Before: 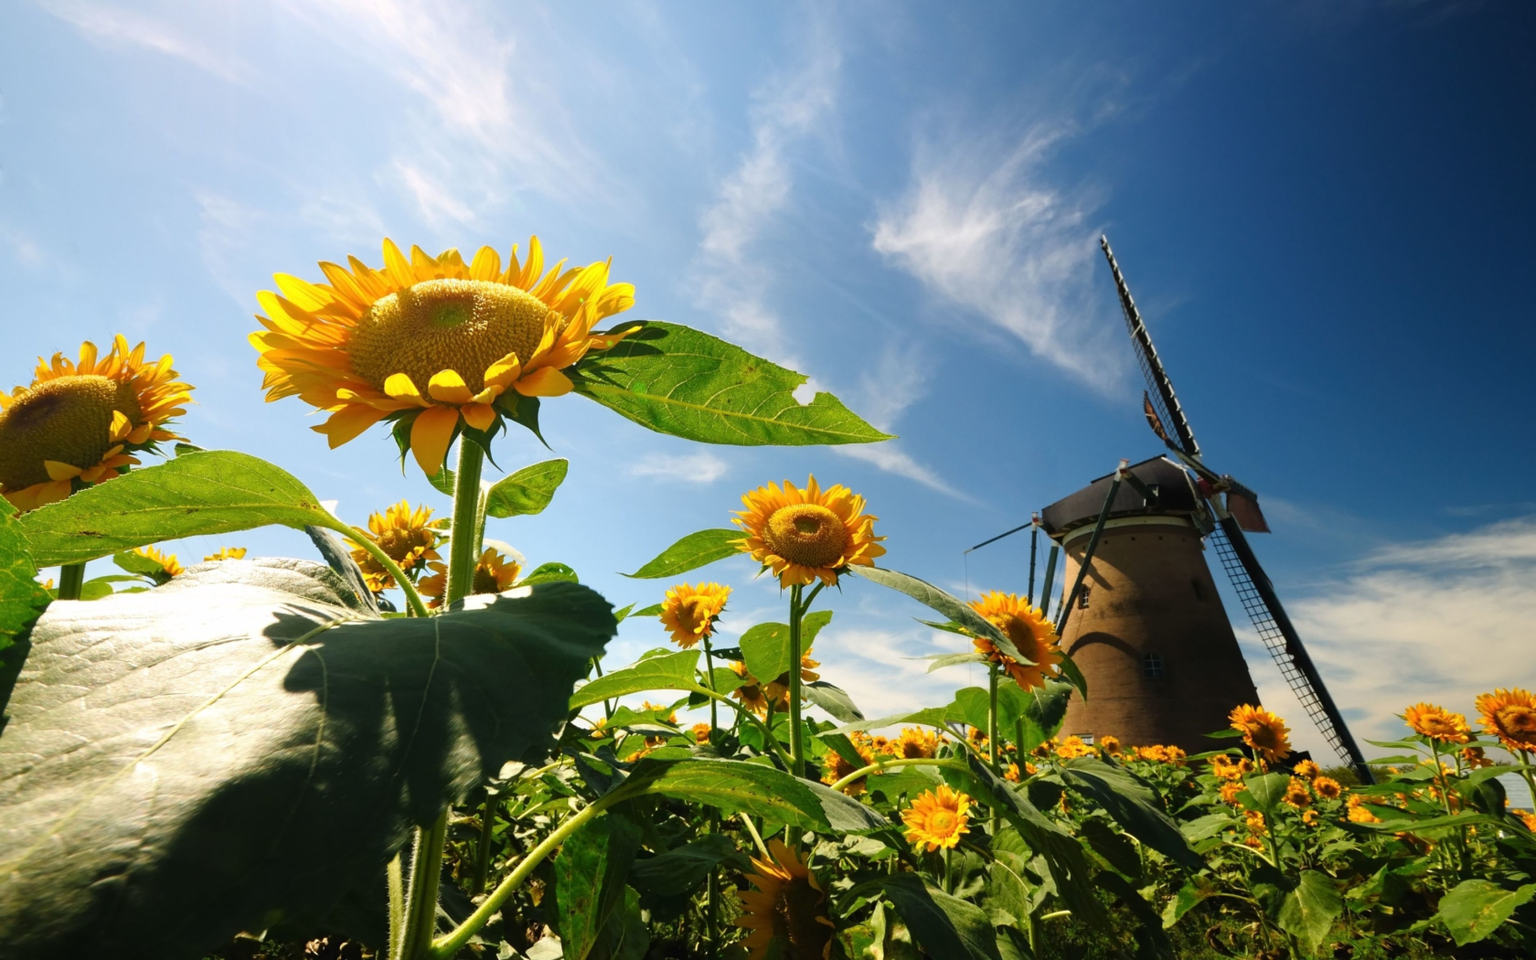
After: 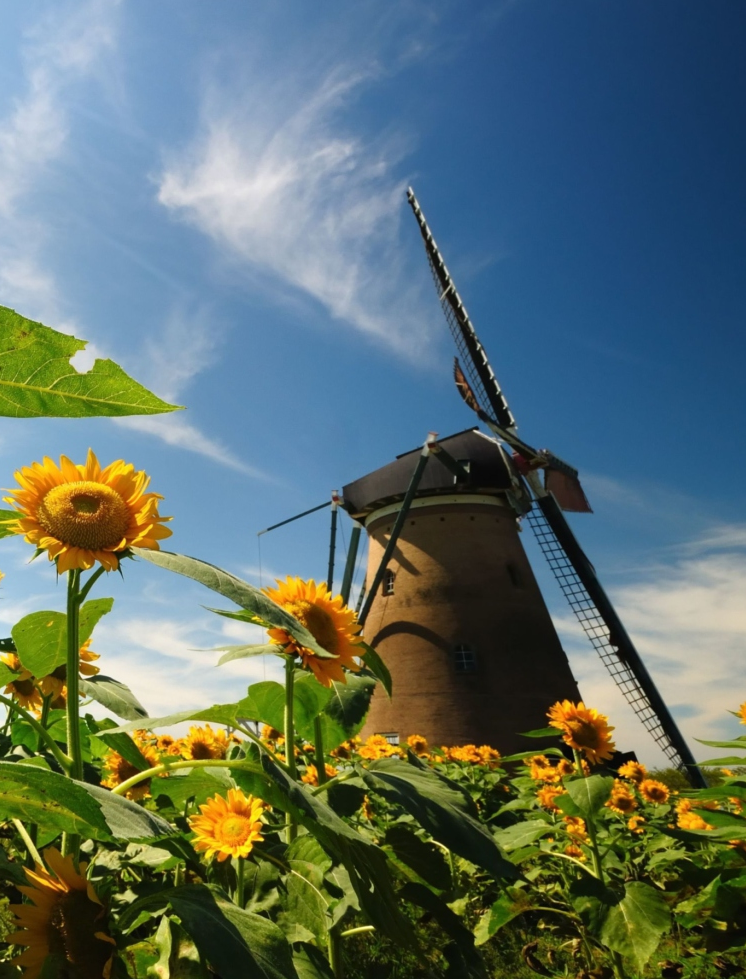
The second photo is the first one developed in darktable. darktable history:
crop: left 47.47%, top 6.709%, right 8.085%
